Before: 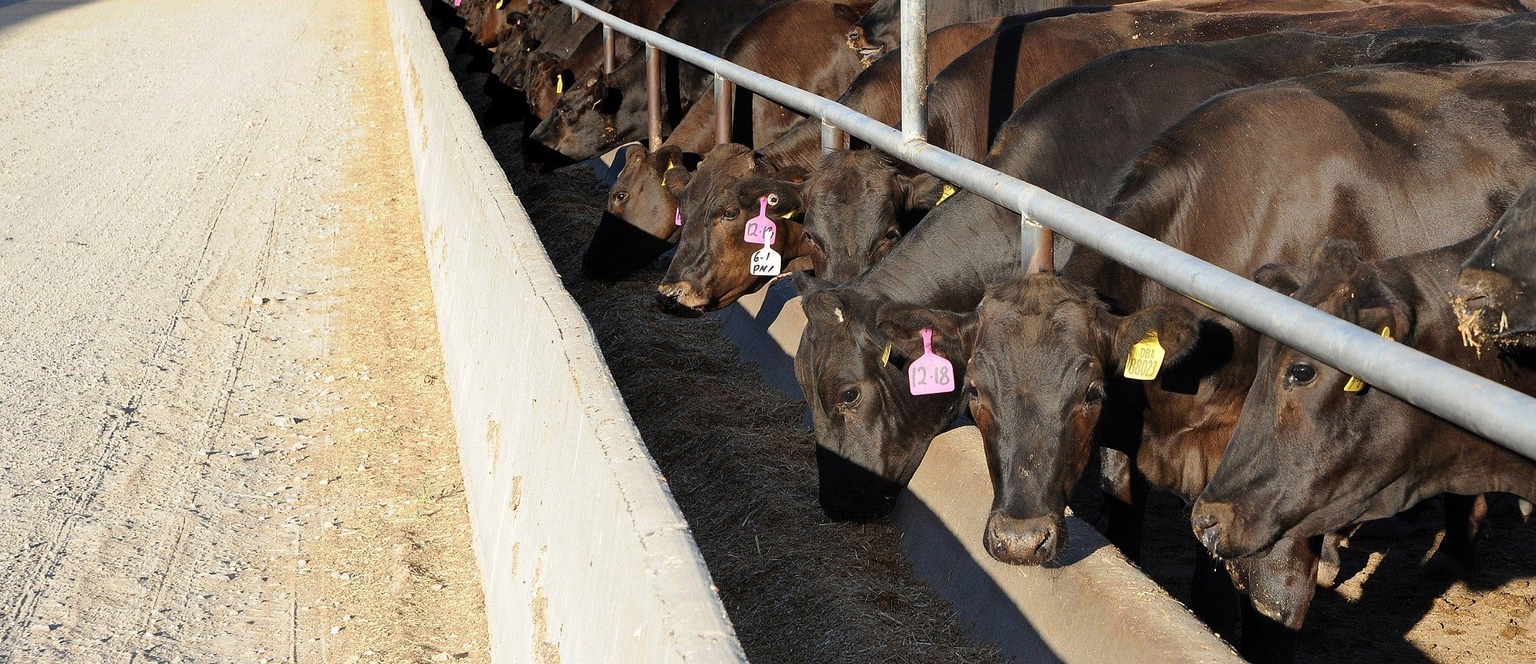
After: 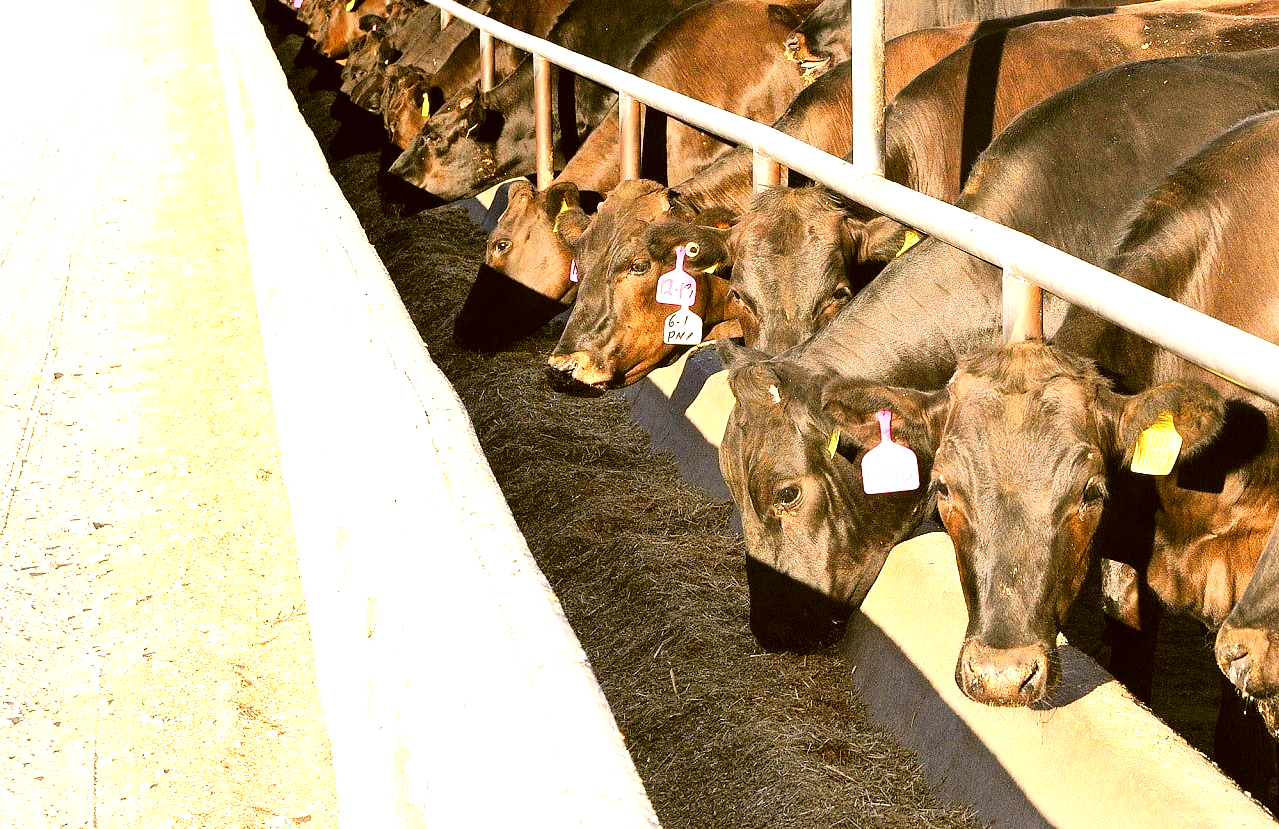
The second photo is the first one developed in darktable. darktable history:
crop and rotate: left 14.292%, right 19.041%
color correction: highlights a* 8.98, highlights b* 15.09, shadows a* -0.49, shadows b* 26.52
exposure: exposure 1.5 EV, compensate highlight preservation false
tone curve: curves: ch0 [(0, 0) (0.004, 0.001) (0.133, 0.112) (0.325, 0.362) (0.832, 0.893) (1, 1)], color space Lab, linked channels, preserve colors none
